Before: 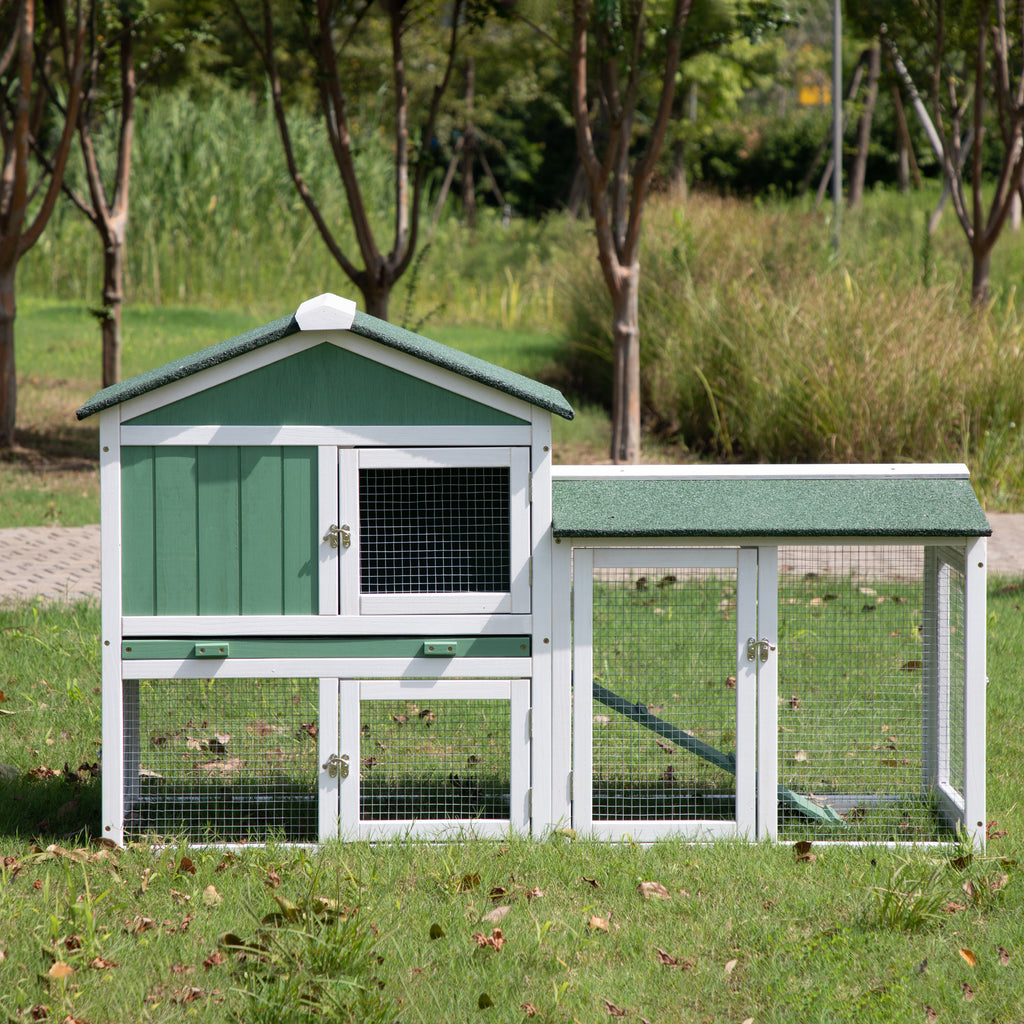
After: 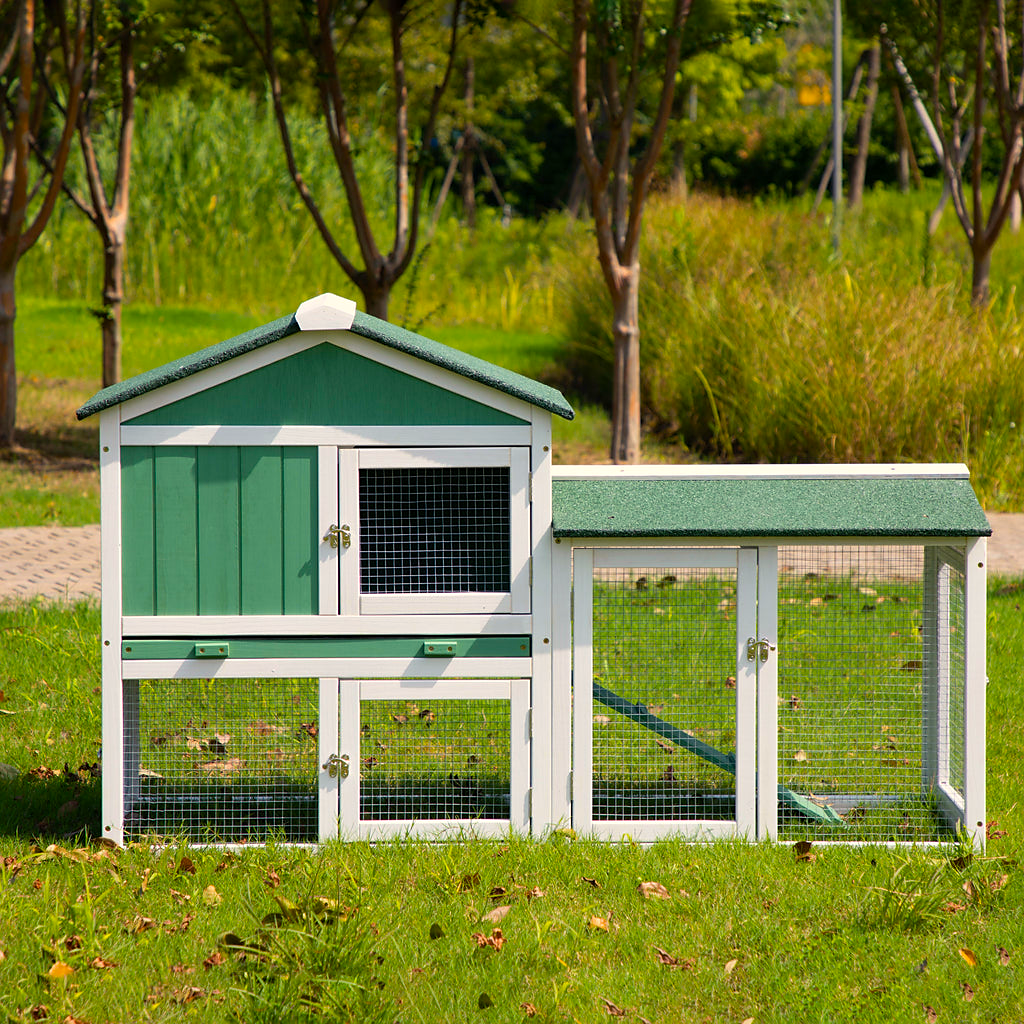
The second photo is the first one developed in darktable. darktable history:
tone equalizer: on, module defaults
sharpen: radius 1.49, amount 0.398, threshold 1.498
color balance rgb: highlights gain › chroma 2.98%, highlights gain › hue 77.8°, perceptual saturation grading › global saturation 25.061%, global vibrance 41.333%
